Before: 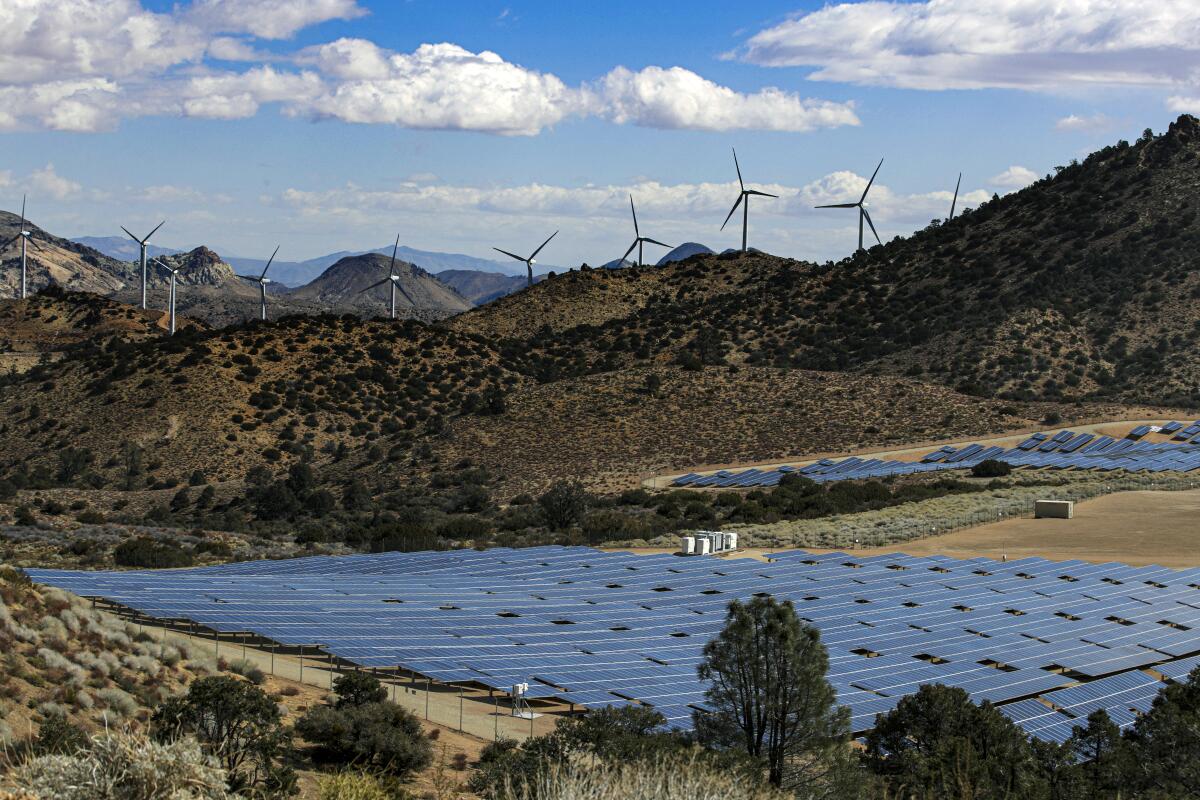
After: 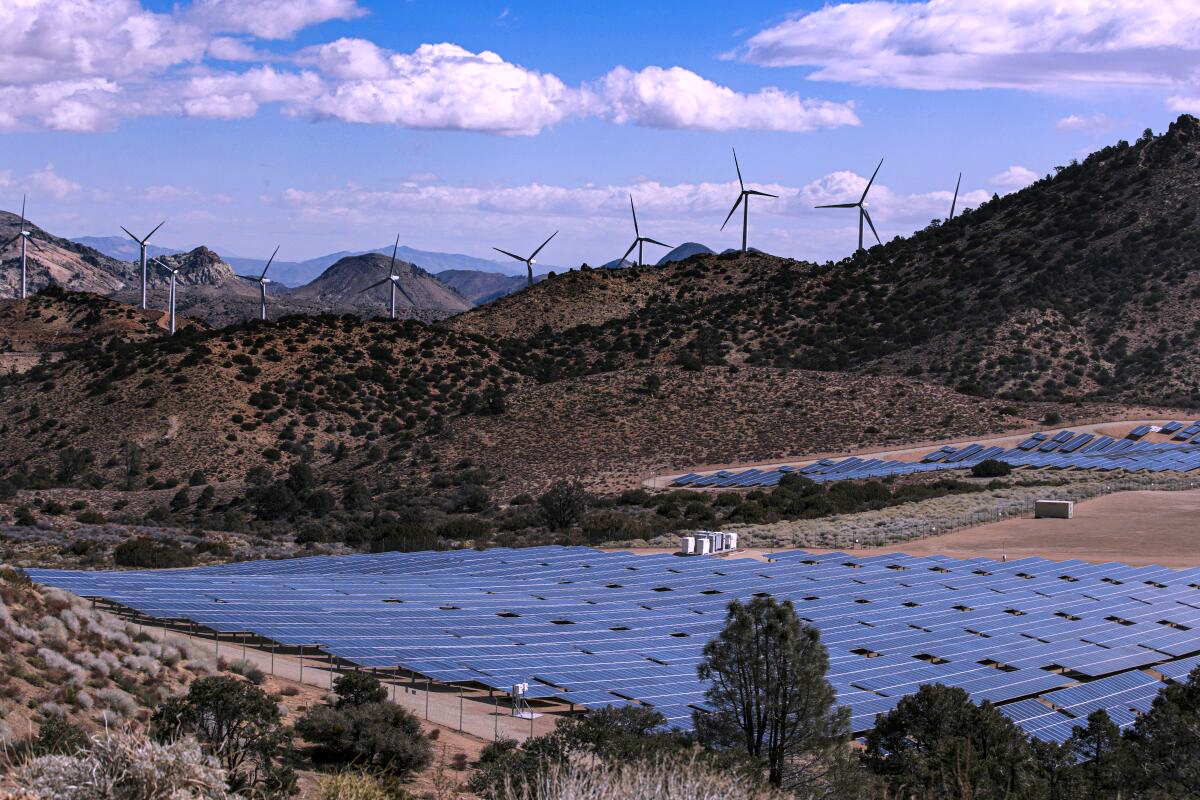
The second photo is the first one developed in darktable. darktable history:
color correction: highlights a* 15.13, highlights b* -25.25
